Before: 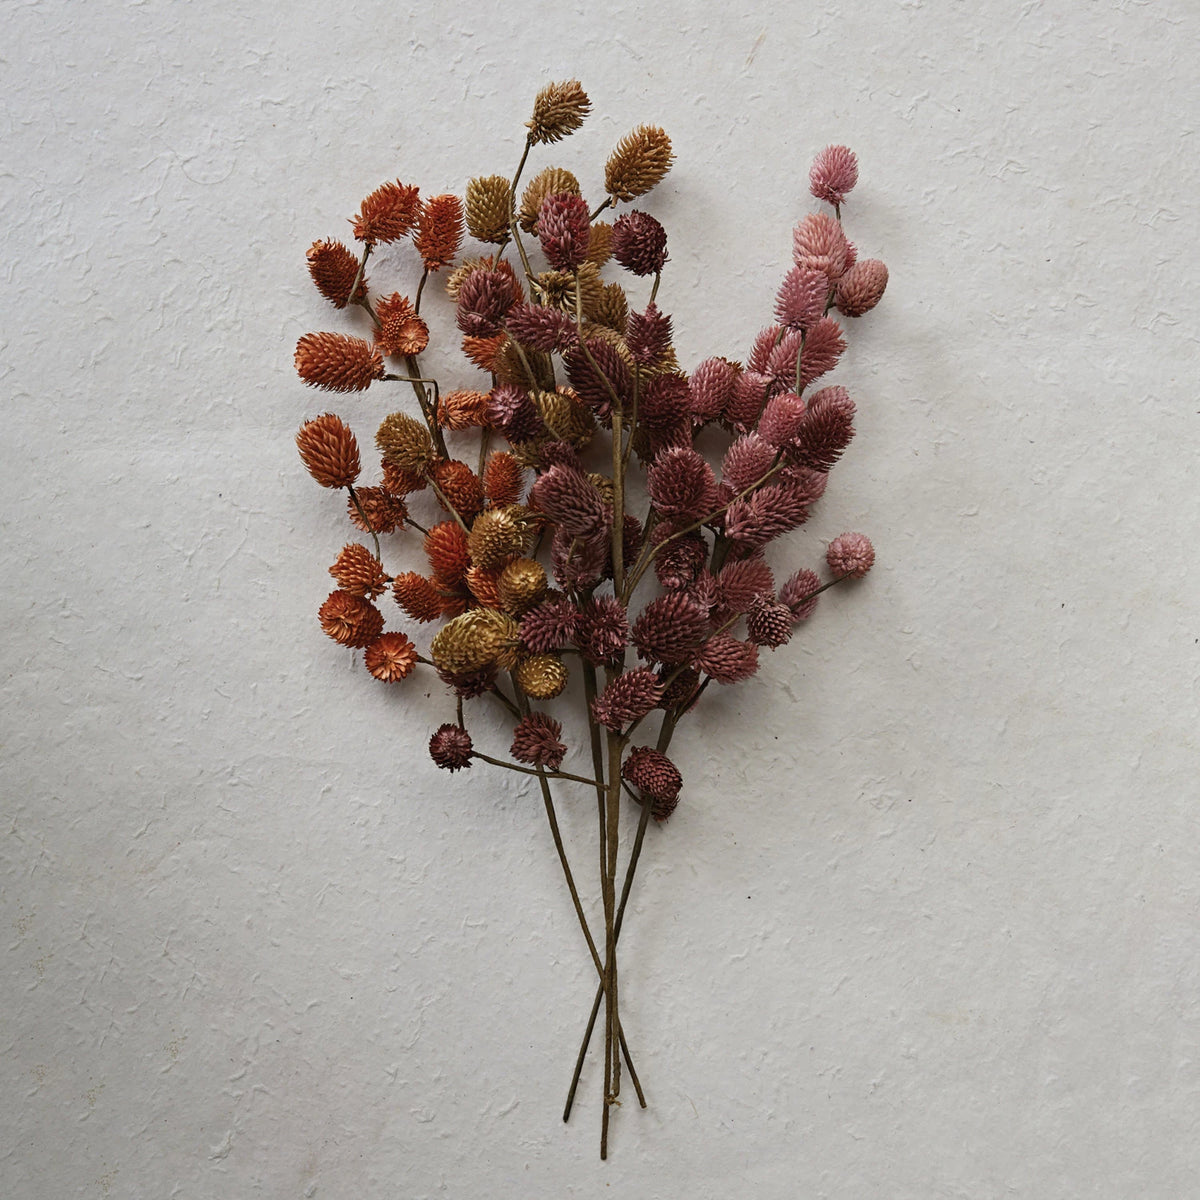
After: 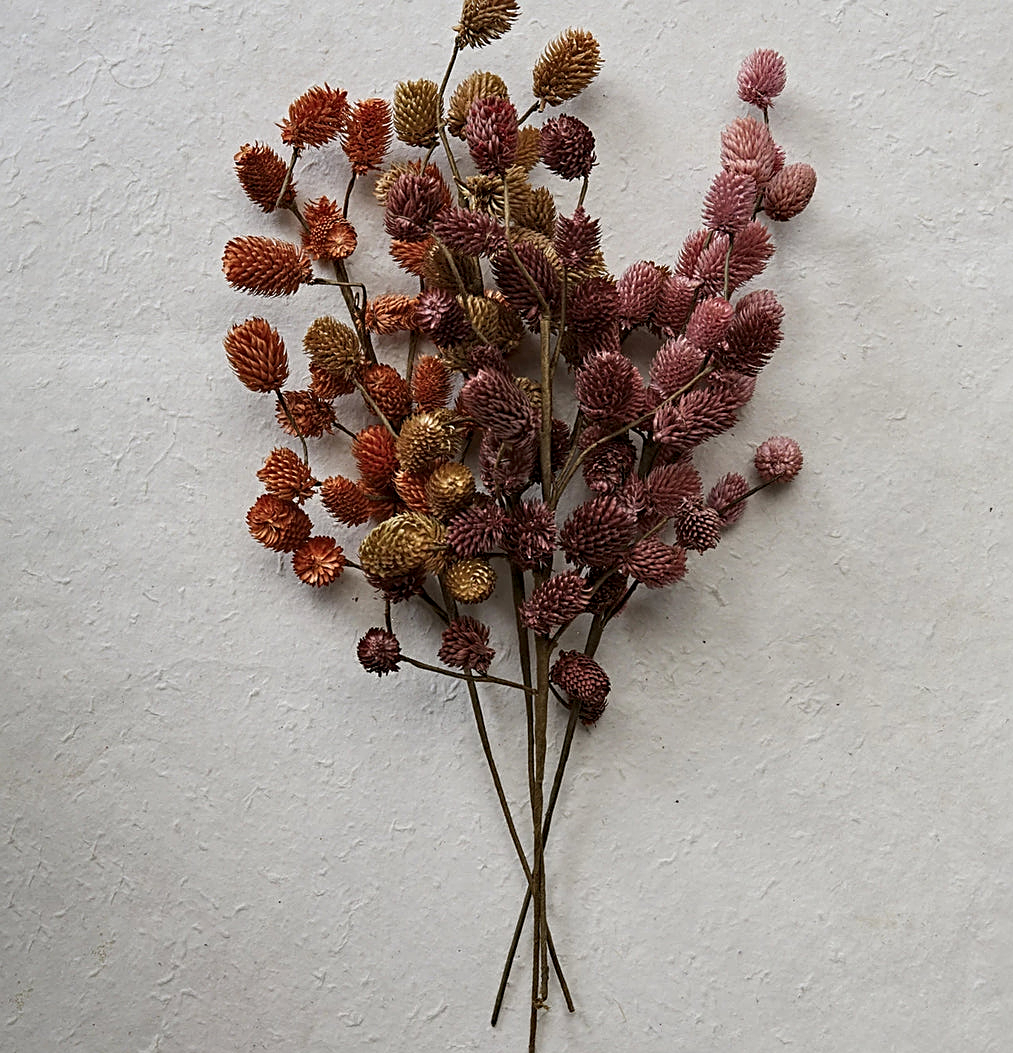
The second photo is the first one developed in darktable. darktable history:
tone equalizer: on, module defaults
local contrast: highlights 85%, shadows 78%
crop: left 6.027%, top 8.069%, right 9.54%, bottom 4.109%
sharpen: on, module defaults
